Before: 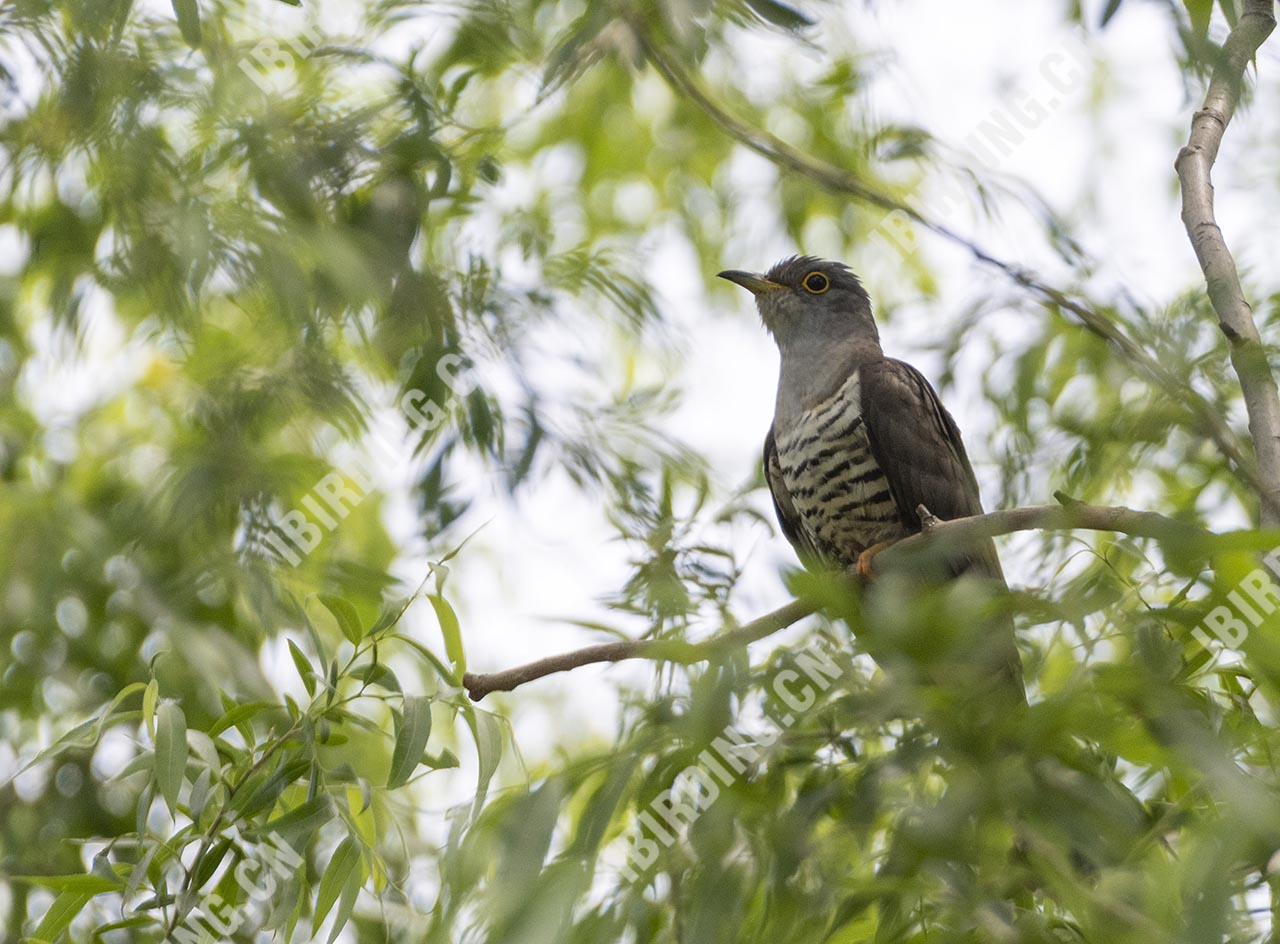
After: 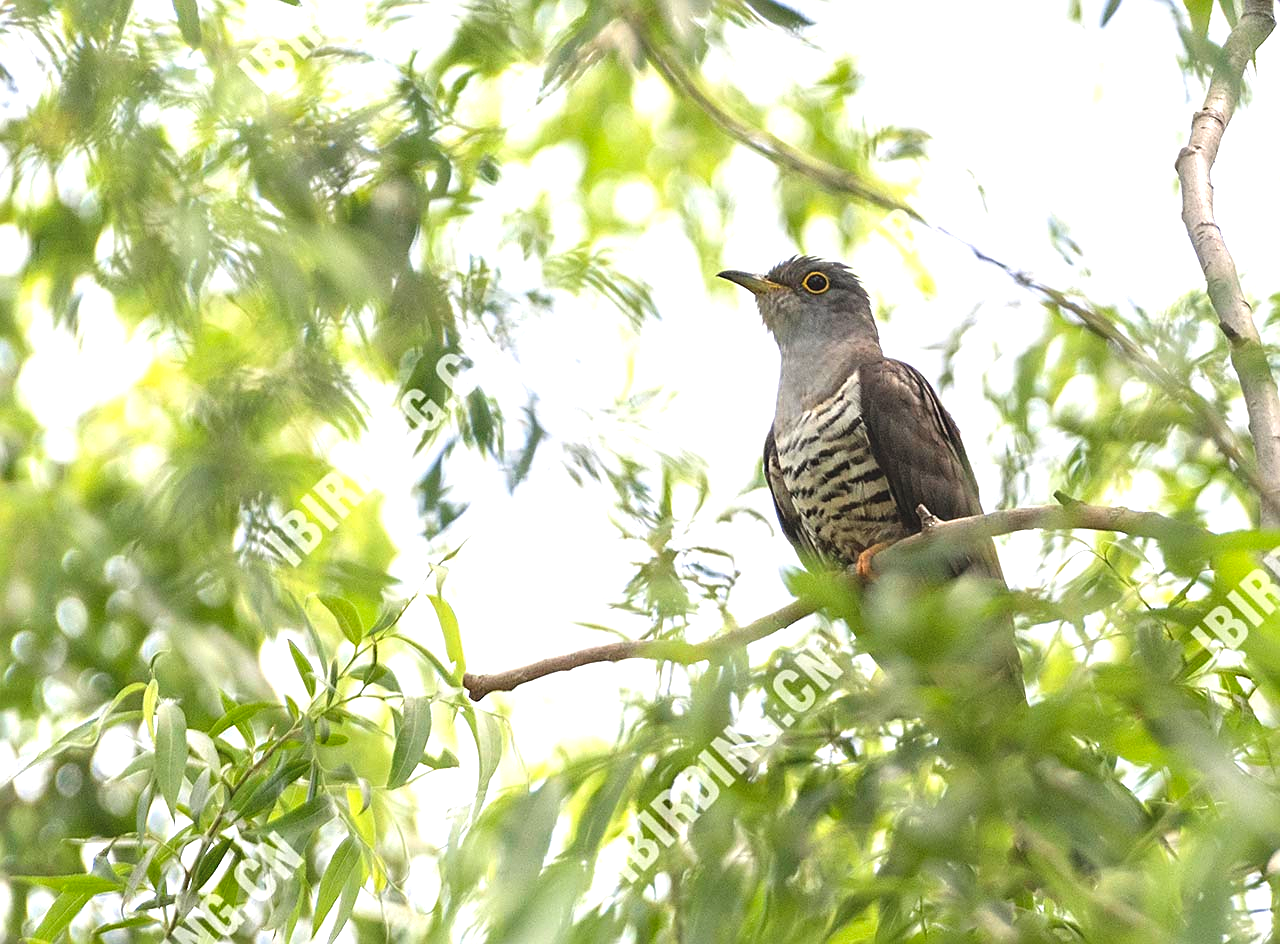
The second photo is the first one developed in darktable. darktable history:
exposure: black level correction -0.005, exposure 1.002 EV, compensate highlight preservation false
sharpen: on, module defaults
